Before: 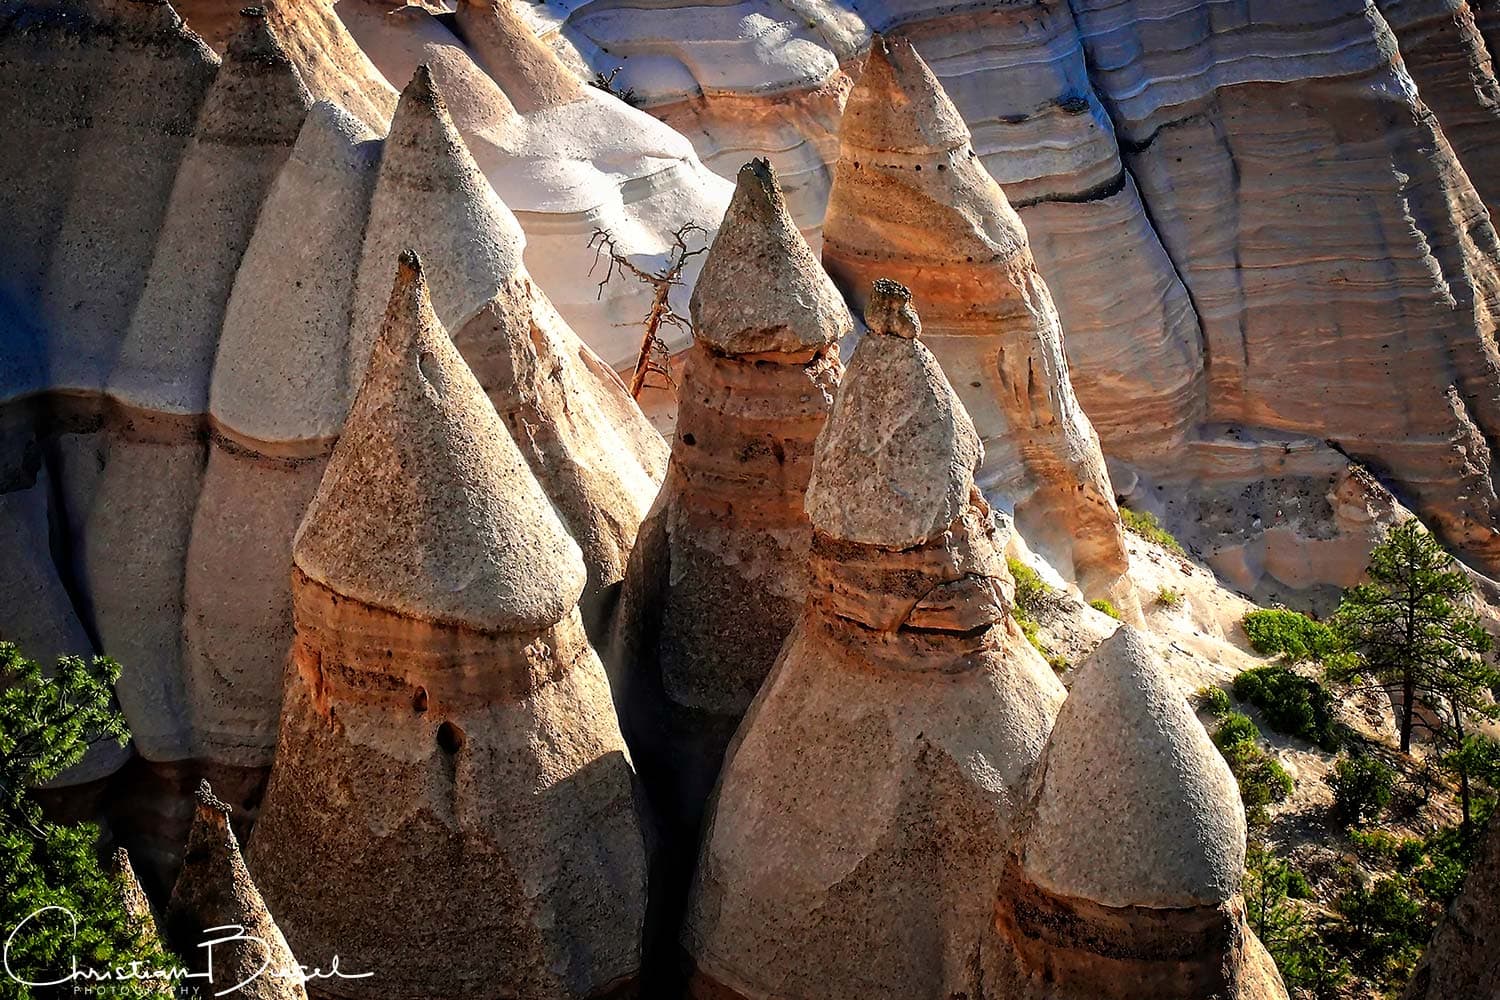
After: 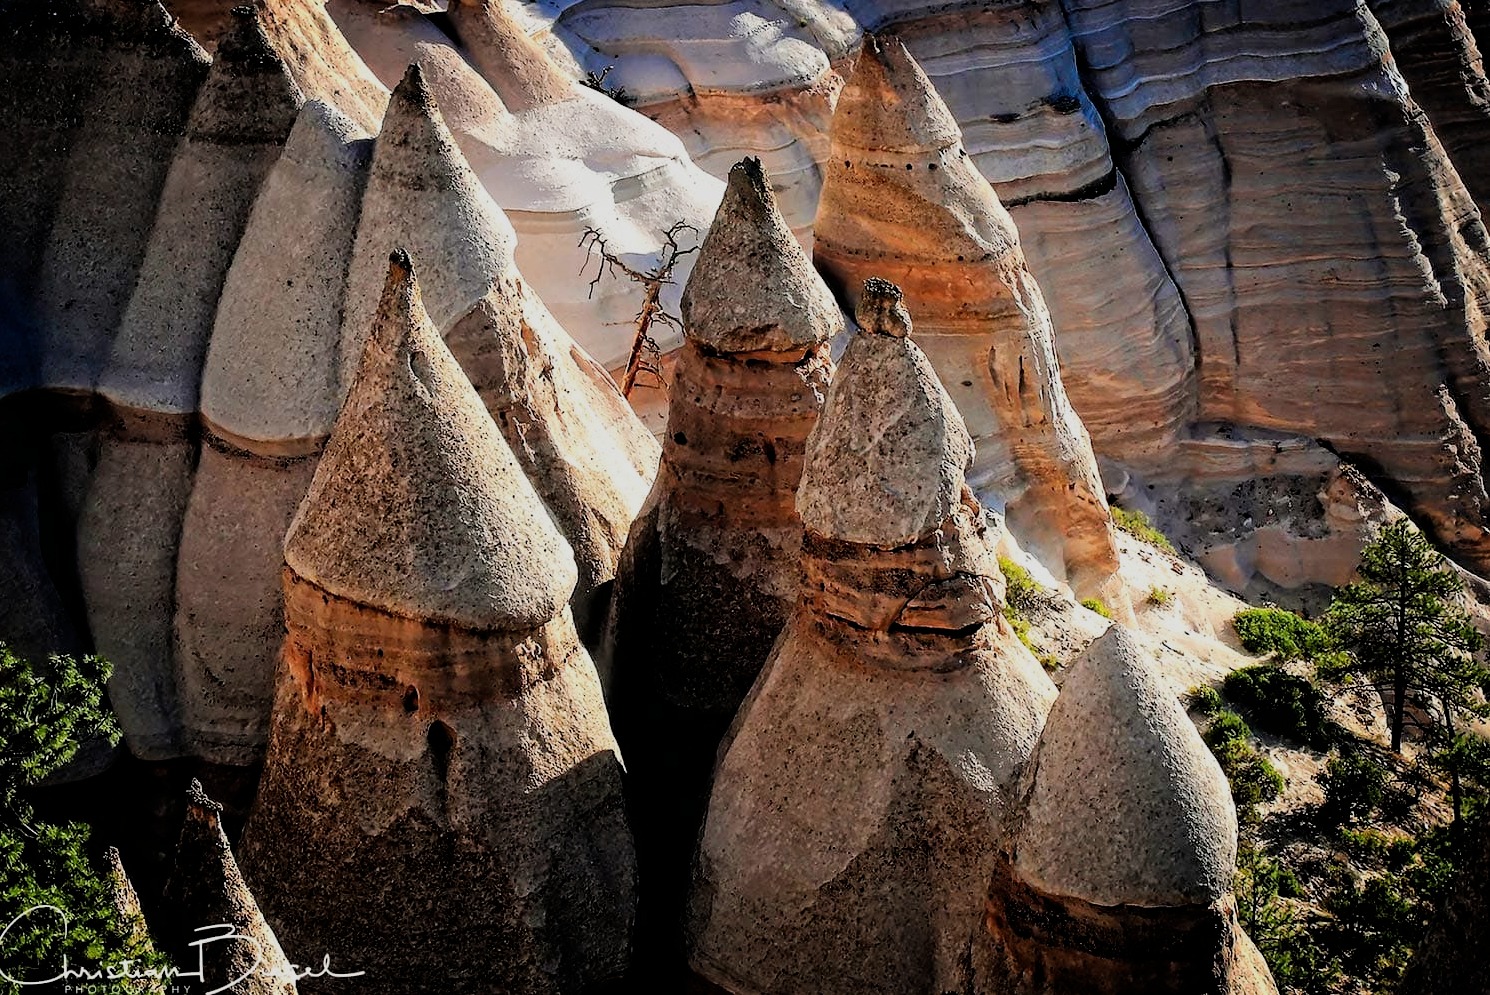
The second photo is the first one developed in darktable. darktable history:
crop and rotate: left 0.614%, top 0.179%, bottom 0.309%
filmic rgb: black relative exposure -5 EV, hardness 2.88, contrast 1.2, highlights saturation mix -30%
